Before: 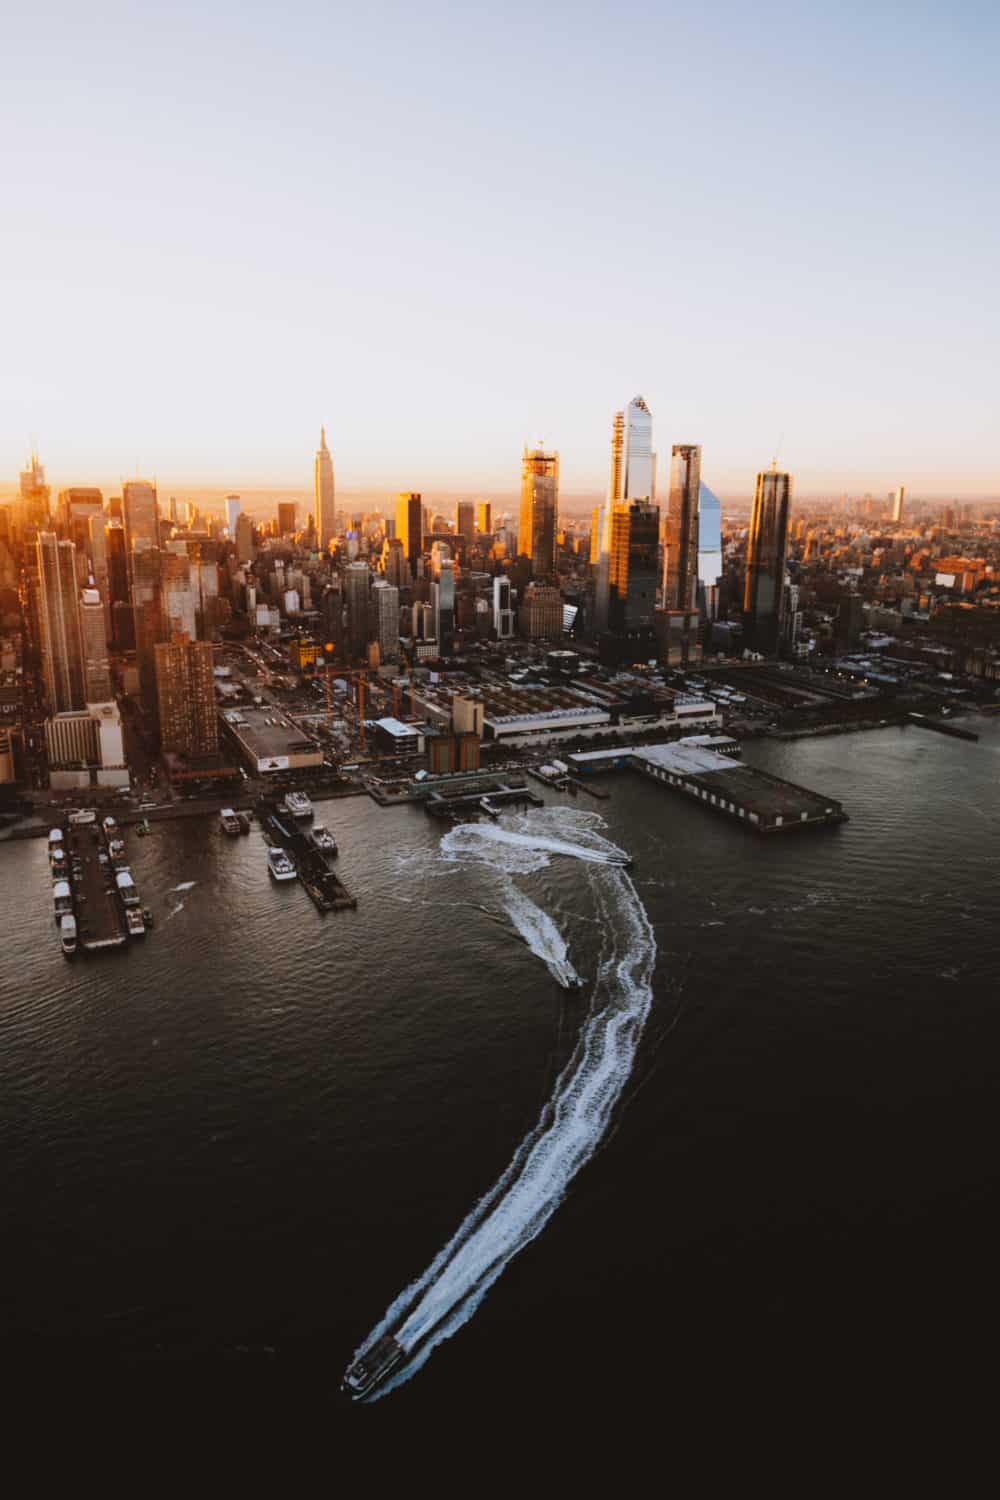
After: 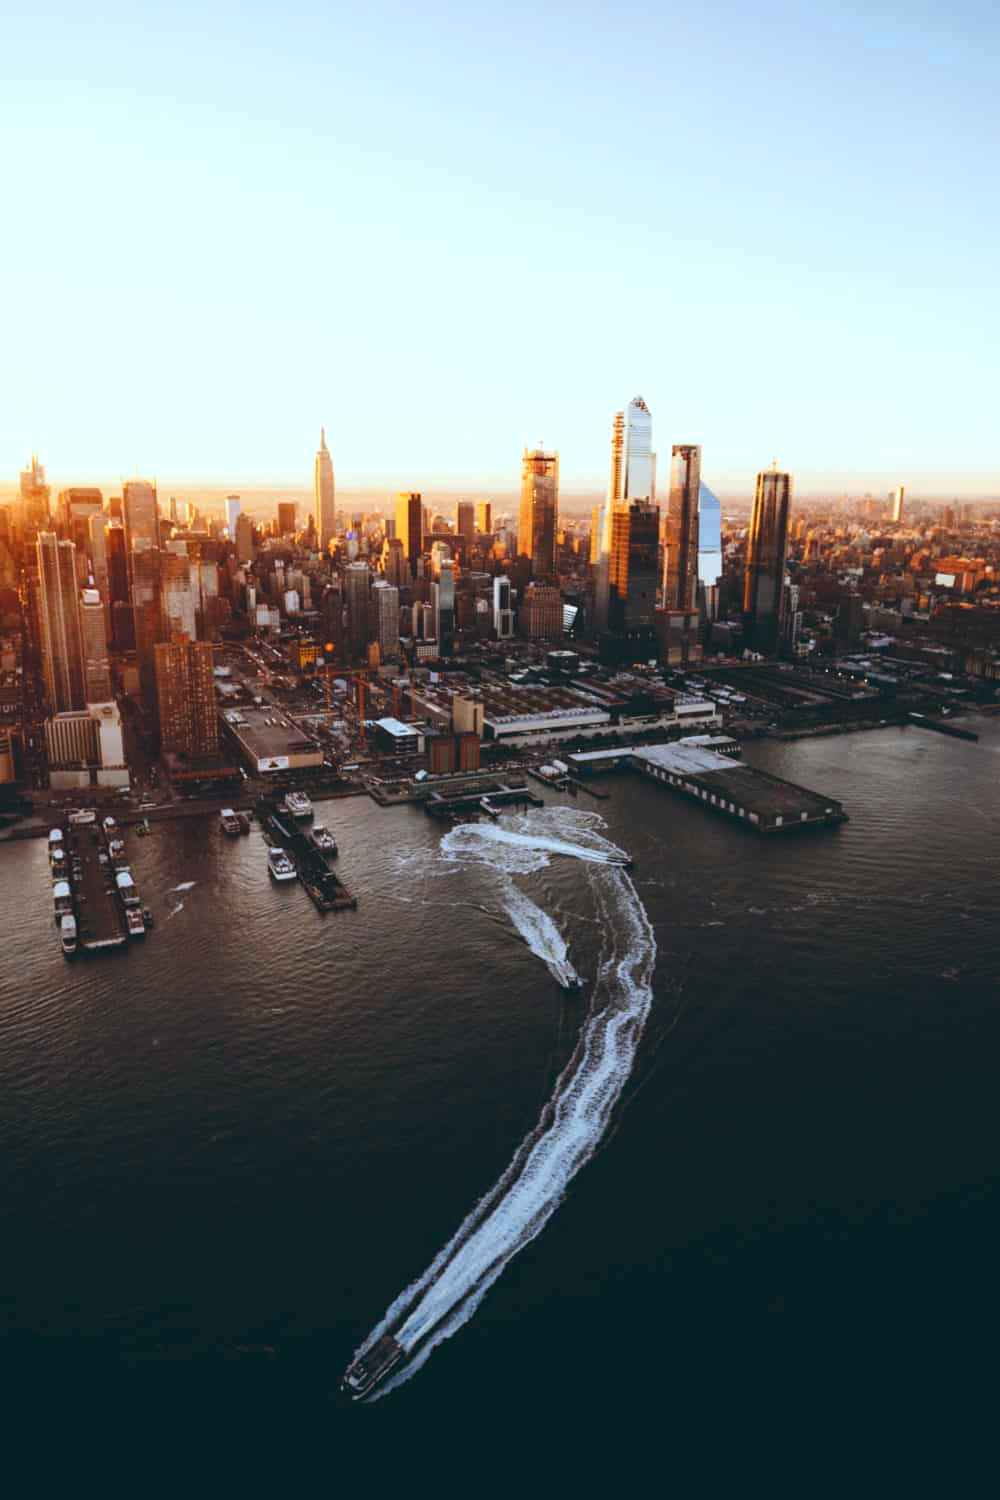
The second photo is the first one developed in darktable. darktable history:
color balance: lift [1.003, 0.993, 1.001, 1.007], gamma [1.018, 1.072, 0.959, 0.928], gain [0.974, 0.873, 1.031, 1.127]
color balance rgb: shadows lift › chroma 1%, shadows lift › hue 28.8°, power › hue 60°, highlights gain › chroma 1%, highlights gain › hue 60°, global offset › luminance 0.25%, perceptual saturation grading › highlights -20%, perceptual saturation grading › shadows 20%, perceptual brilliance grading › highlights 10%, perceptual brilliance grading › shadows -5%, global vibrance 19.67%
